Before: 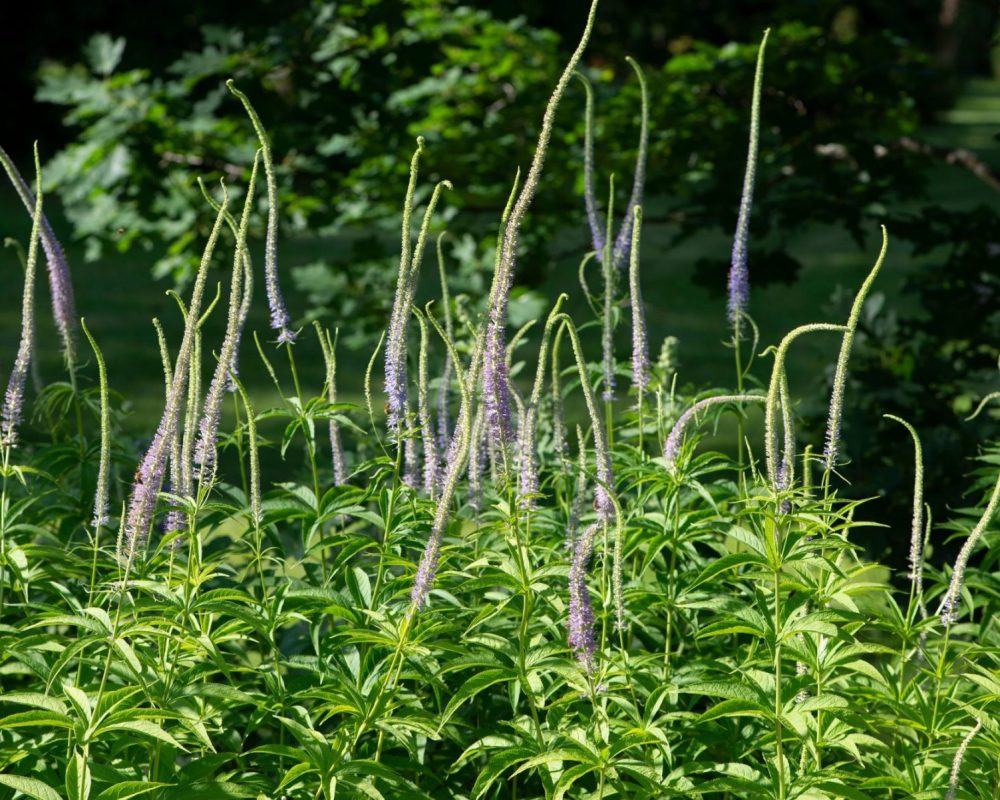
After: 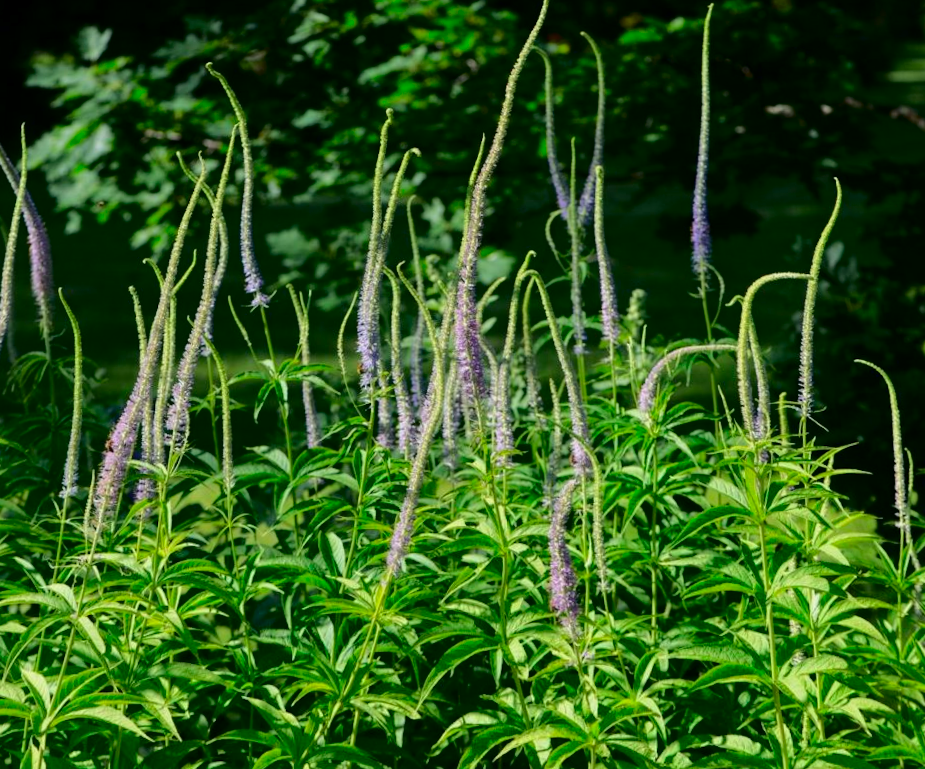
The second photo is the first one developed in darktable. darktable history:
tone curve: curves: ch0 [(0, 0) (0.181, 0.087) (0.498, 0.485) (0.78, 0.742) (0.993, 0.954)]; ch1 [(0, 0) (0.311, 0.149) (0.395, 0.349) (0.488, 0.477) (0.612, 0.641) (1, 1)]; ch2 [(0, 0) (0.5, 0.5) (0.638, 0.667) (1, 1)], color space Lab, independent channels, preserve colors none
rotate and perspective: rotation -1.68°, lens shift (vertical) -0.146, crop left 0.049, crop right 0.912, crop top 0.032, crop bottom 0.96
